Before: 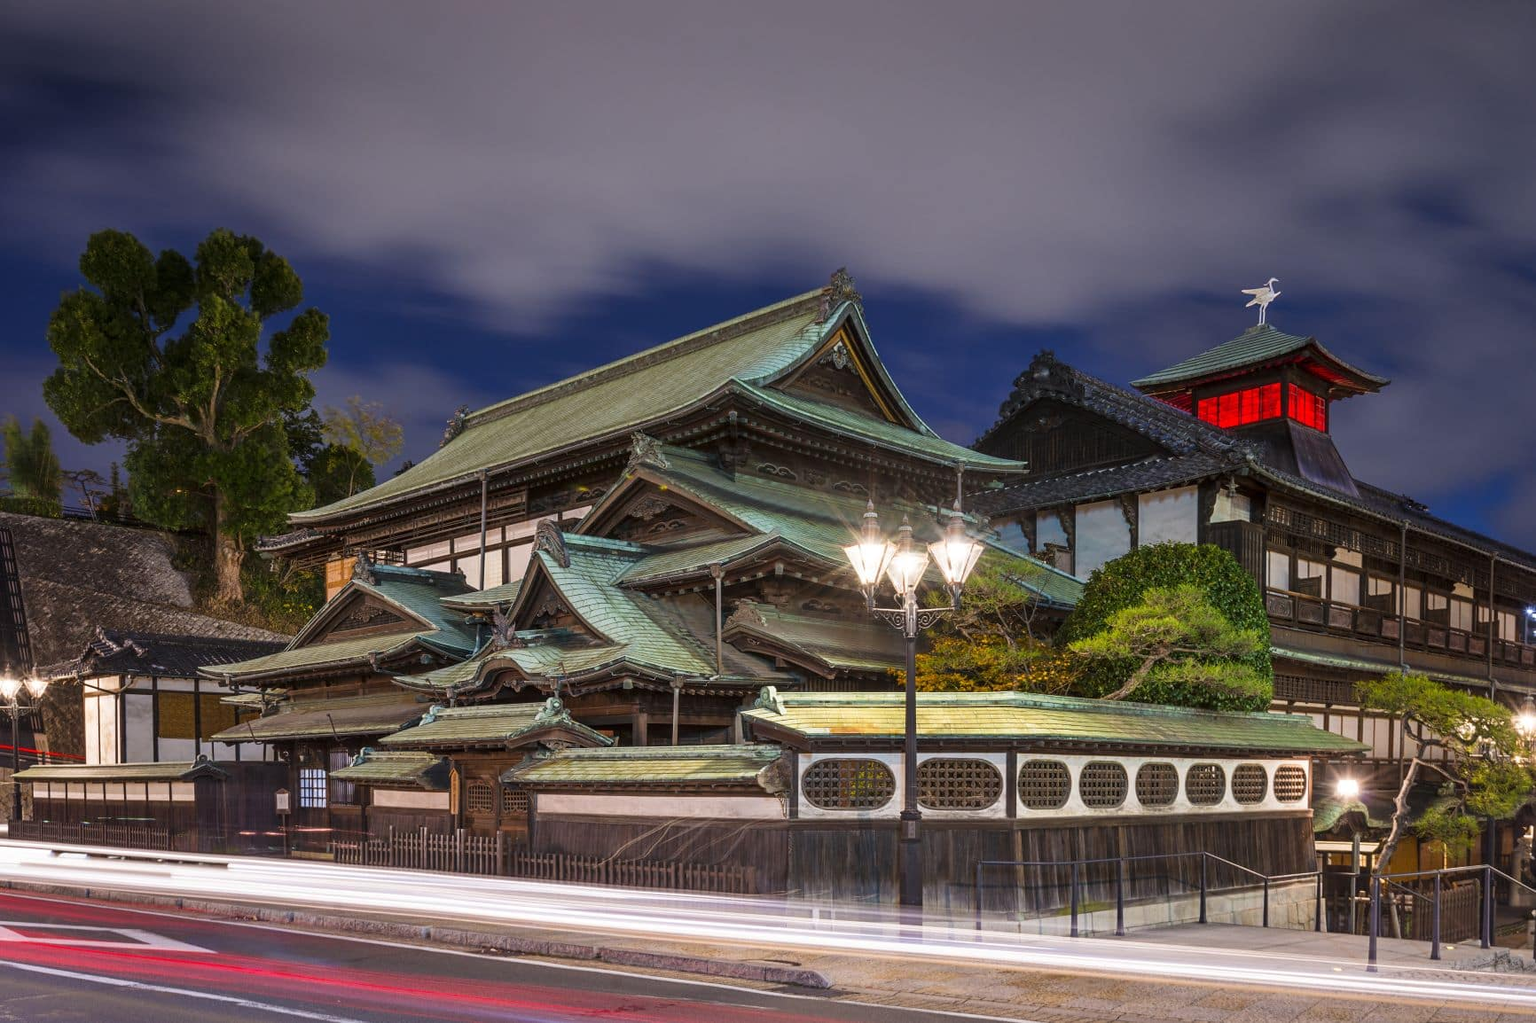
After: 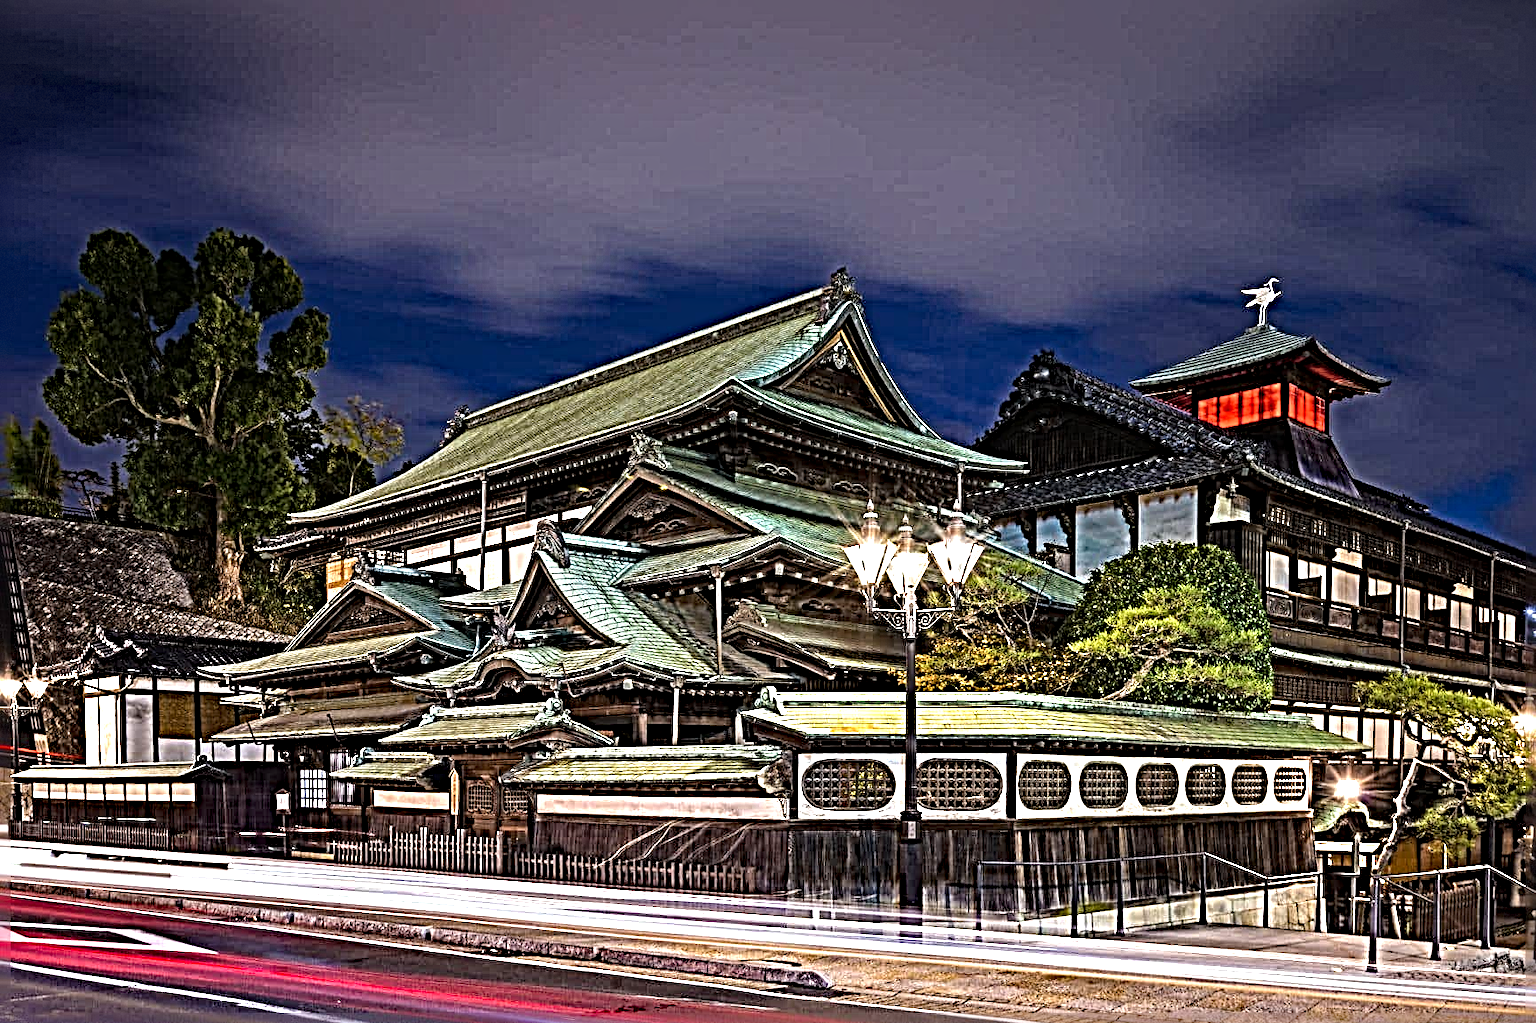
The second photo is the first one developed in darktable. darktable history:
haze removal: strength 0.523, distance 0.921, compatibility mode true, adaptive false
vignetting: fall-off start 100.94%, brightness -0.647, saturation -0.012, dithering 8-bit output
sharpen: radius 6.288, amount 1.813, threshold 0.098
tone equalizer: -8 EV -0.781 EV, -7 EV -0.73 EV, -6 EV -0.638 EV, -5 EV -0.374 EV, -3 EV 0.386 EV, -2 EV 0.6 EV, -1 EV 0.698 EV, +0 EV 0.737 EV, mask exposure compensation -0.496 EV
